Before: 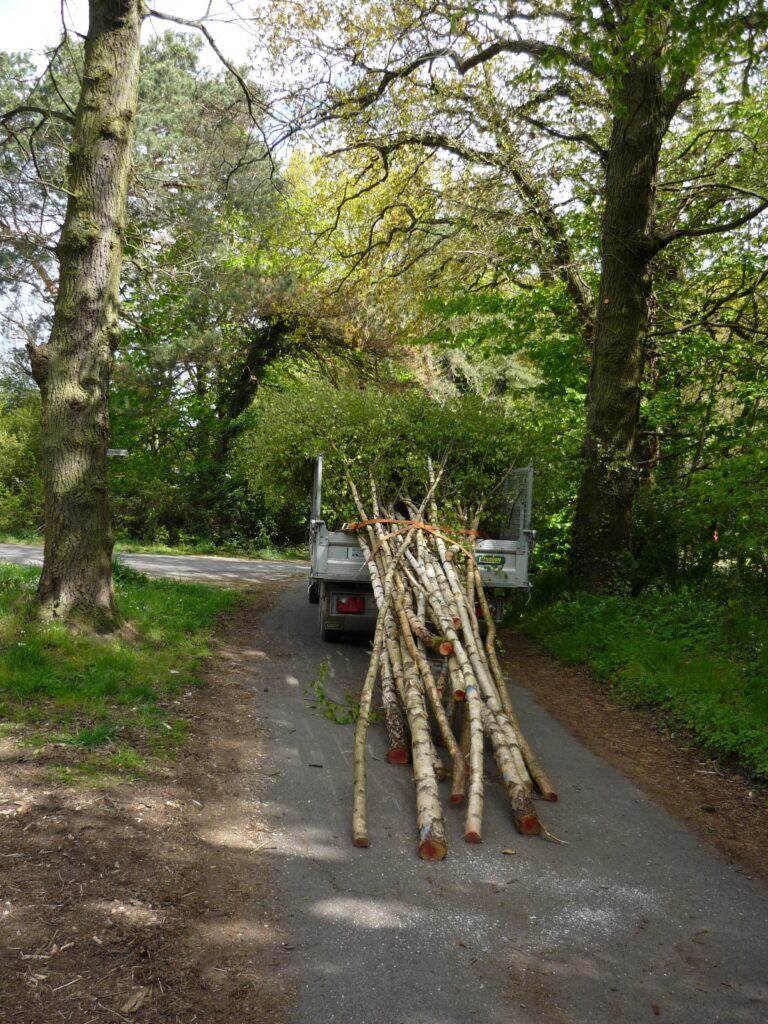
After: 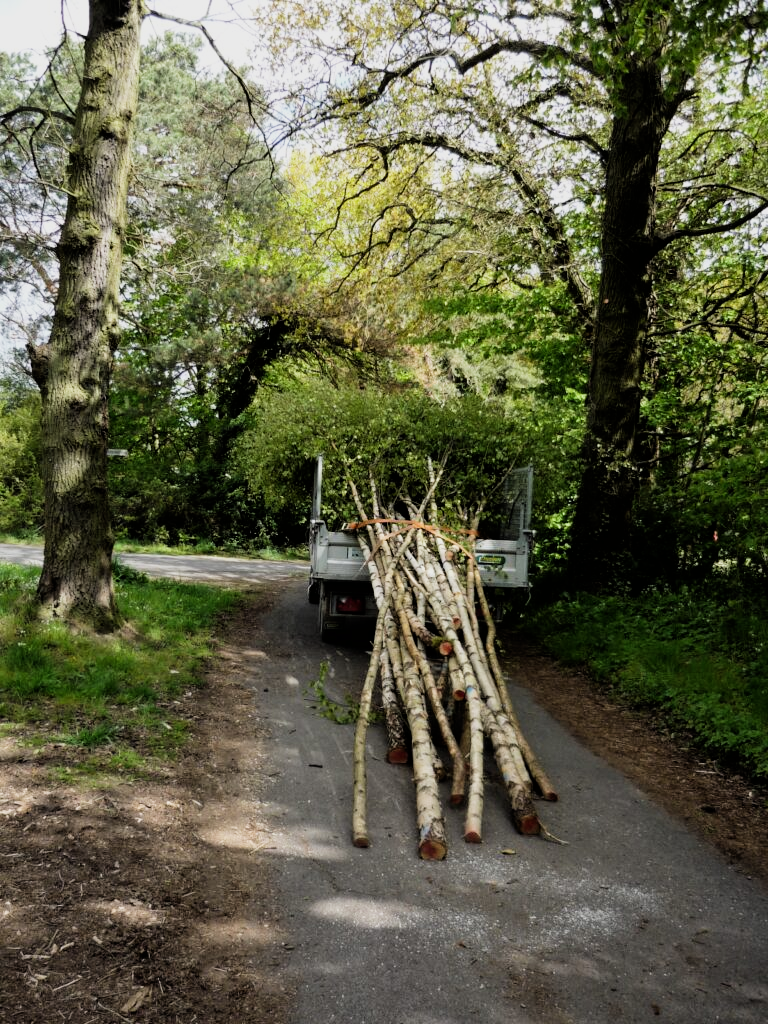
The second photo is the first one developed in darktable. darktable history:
exposure: exposure 0.202 EV, compensate highlight preservation false
filmic rgb: black relative exposure -5.06 EV, white relative exposure 3.98 EV, hardness 2.9, contrast 1.297, highlights saturation mix -29.64%
